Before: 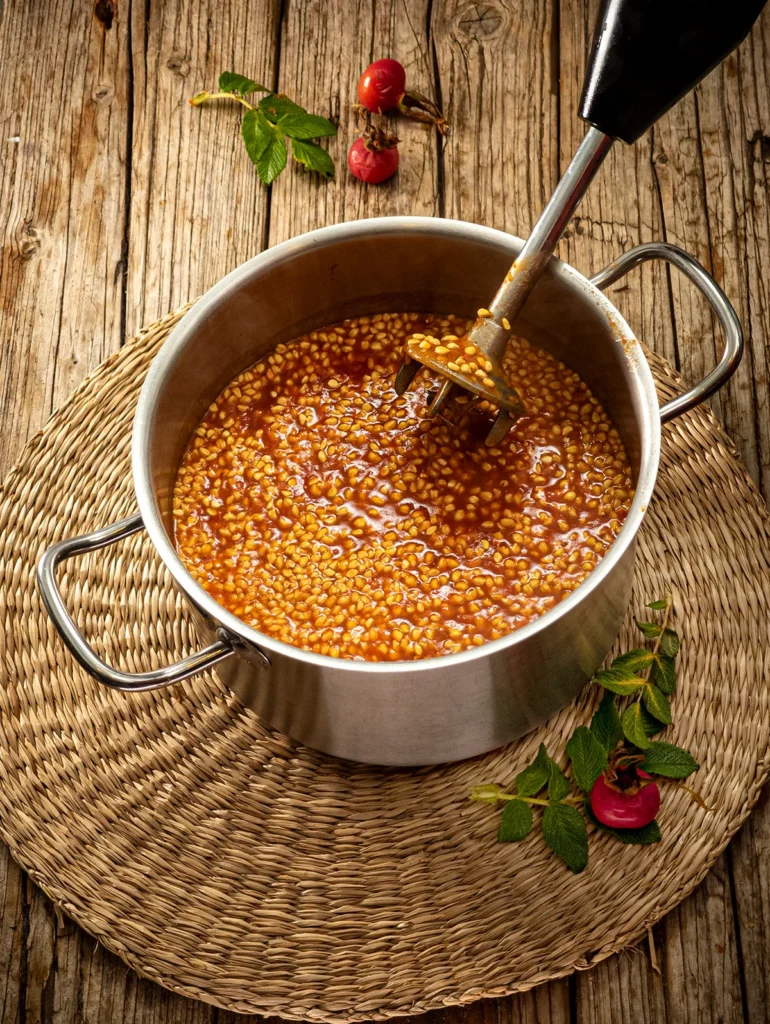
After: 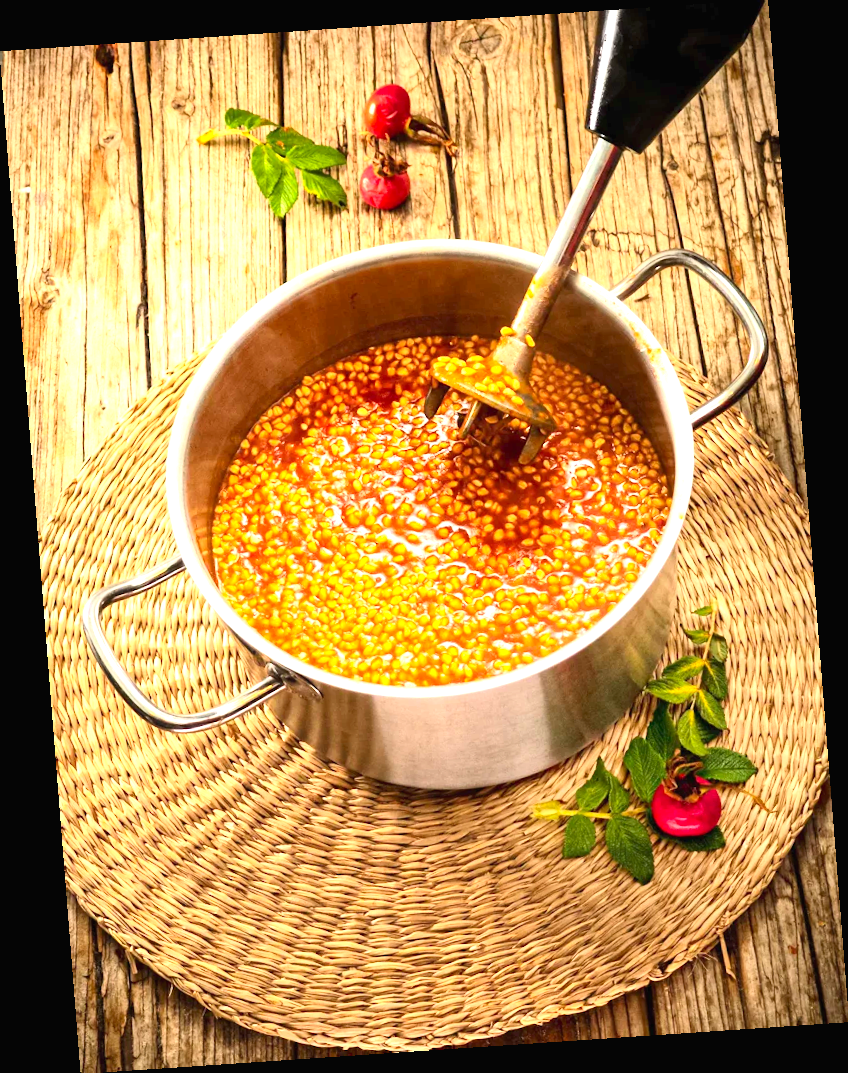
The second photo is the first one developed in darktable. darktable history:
rotate and perspective: rotation -4.2°, shear 0.006, automatic cropping off
exposure: black level correction 0, exposure 1.388 EV, compensate exposure bias true, compensate highlight preservation false
contrast brightness saturation: contrast 0.2, brightness 0.16, saturation 0.22
